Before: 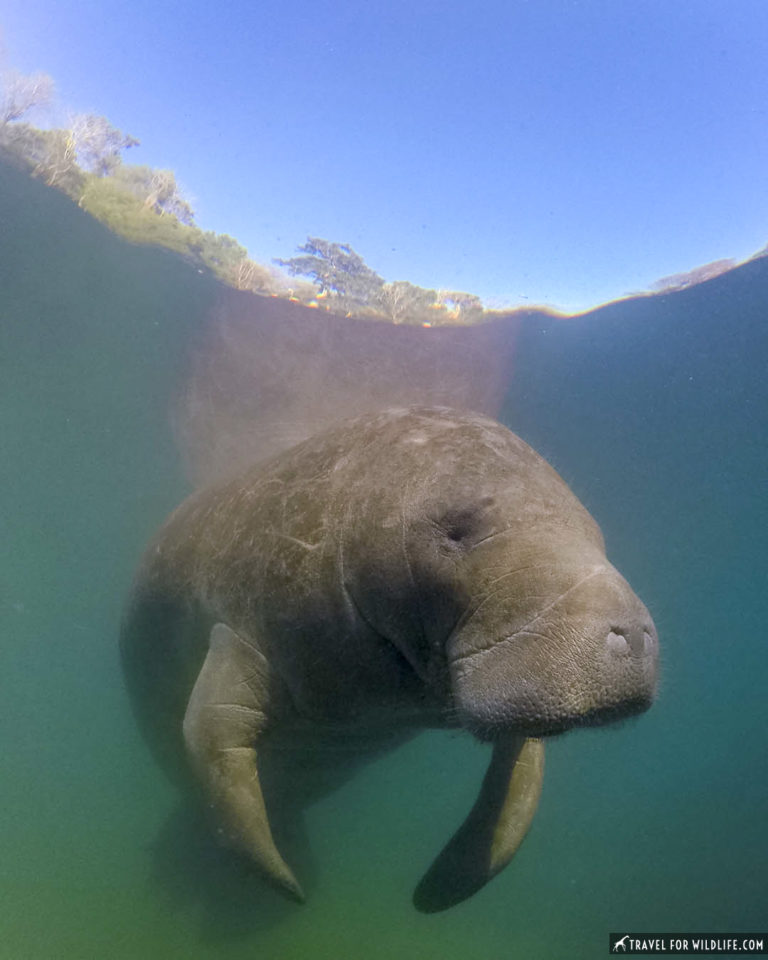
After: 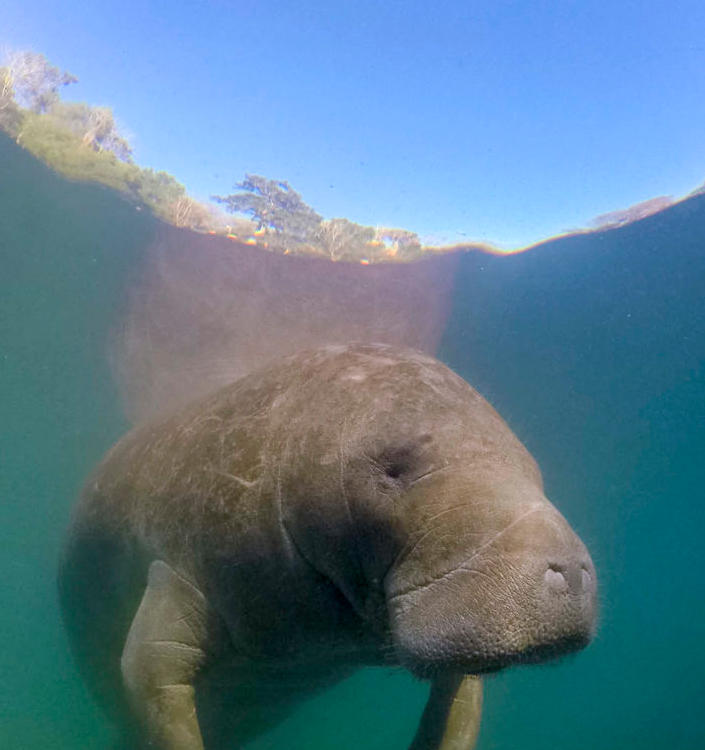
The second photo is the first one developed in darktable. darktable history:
crop: left 8.165%, top 6.613%, bottom 15.249%
